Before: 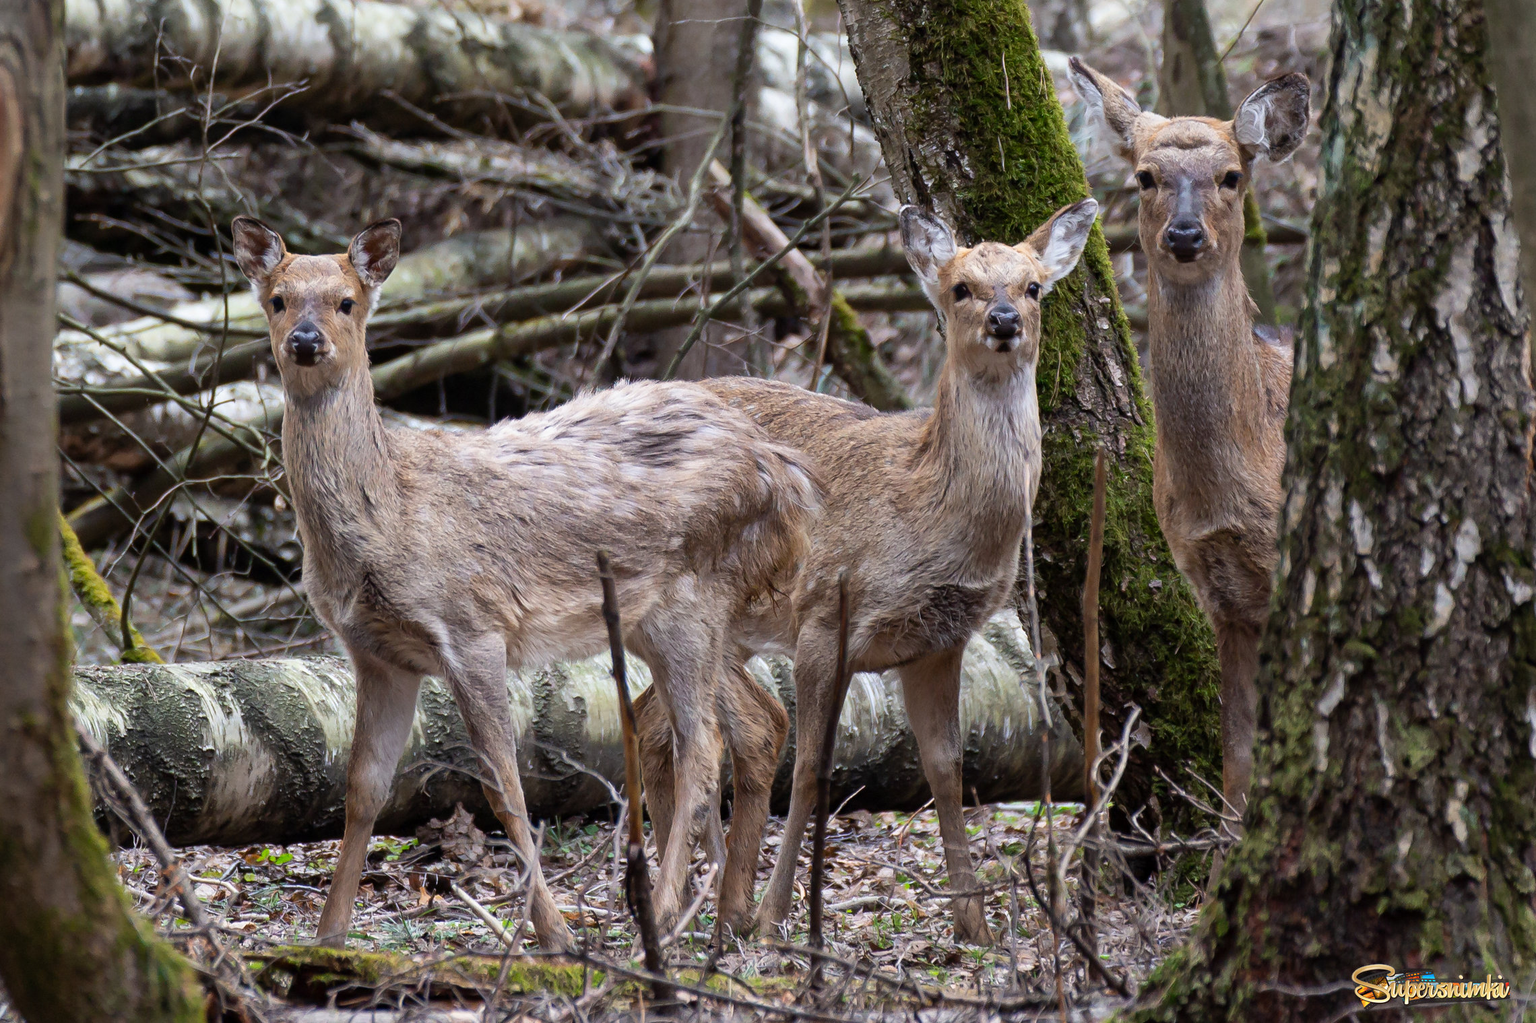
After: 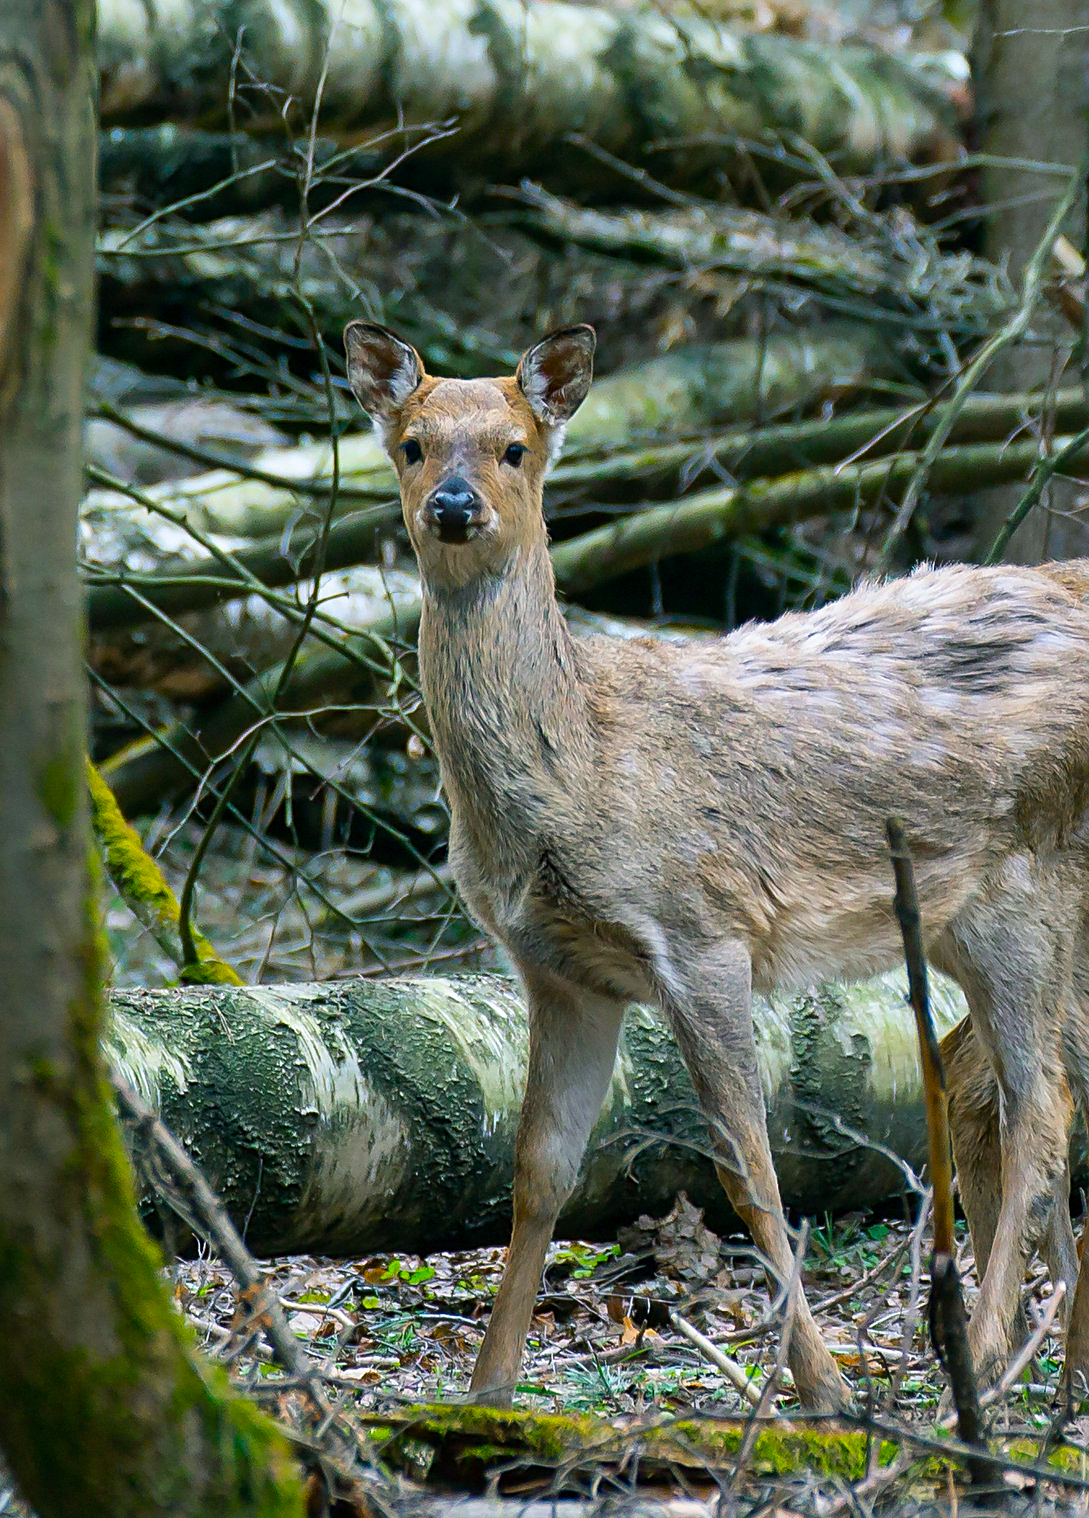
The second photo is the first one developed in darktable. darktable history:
color balance rgb: power › chroma 2.17%, power › hue 165.75°, linear chroma grading › global chroma 25.372%, perceptual saturation grading › global saturation 17.714%, global vibrance 20%
crop and rotate: left 0.042%, top 0%, right 52.16%
sharpen: on, module defaults
